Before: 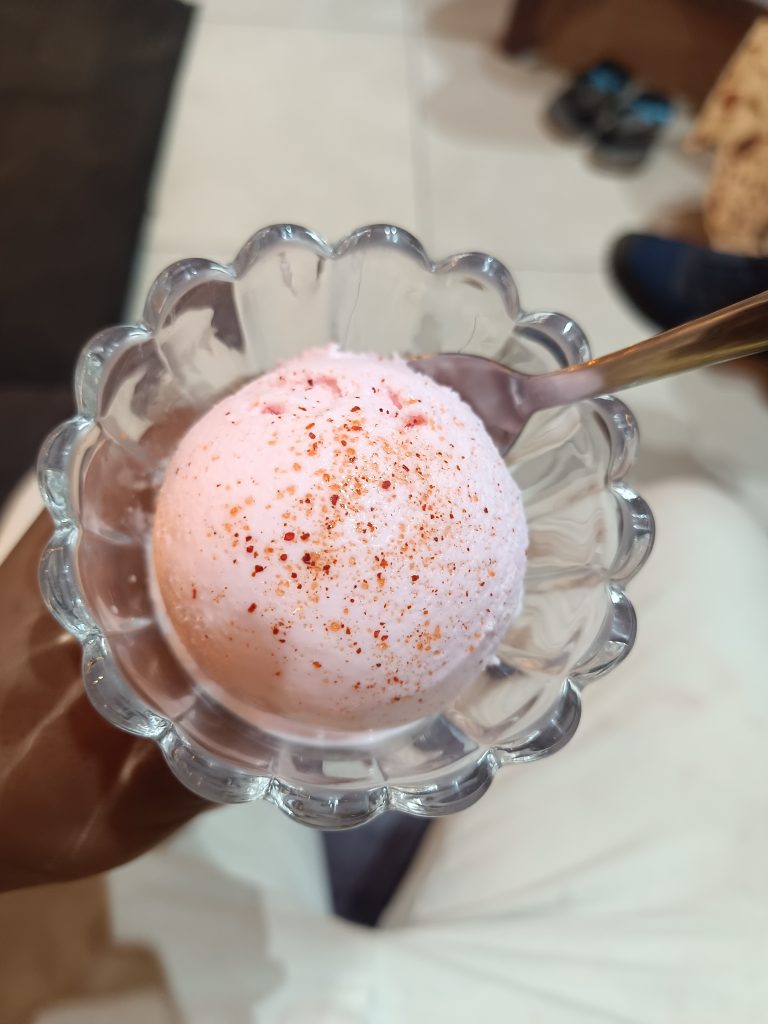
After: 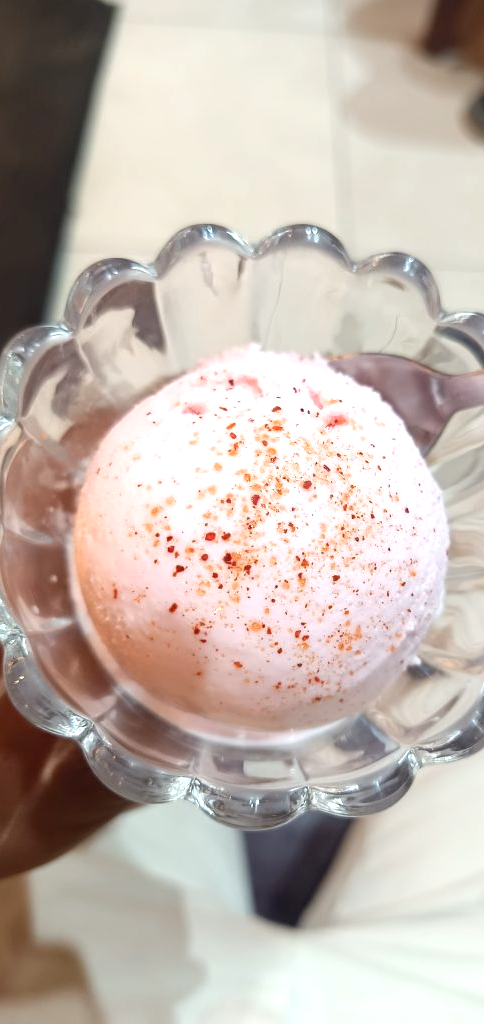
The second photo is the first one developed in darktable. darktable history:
crop: left 10.398%, right 26.523%
exposure: black level correction 0.001, exposure 0.499 EV, compensate highlight preservation false
